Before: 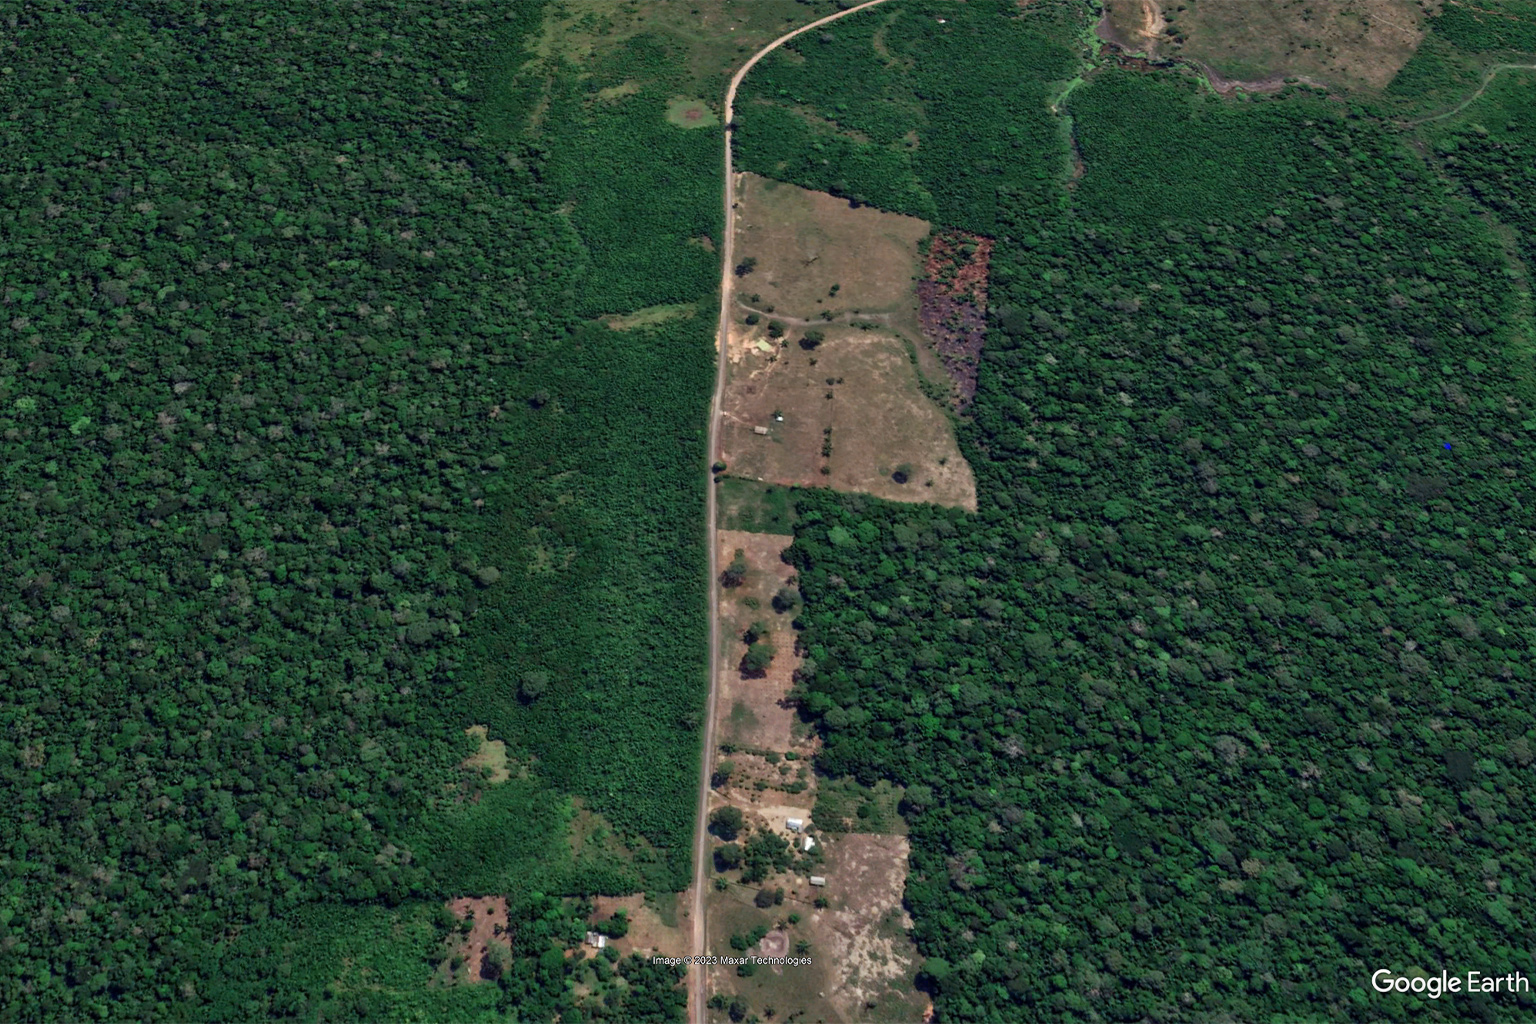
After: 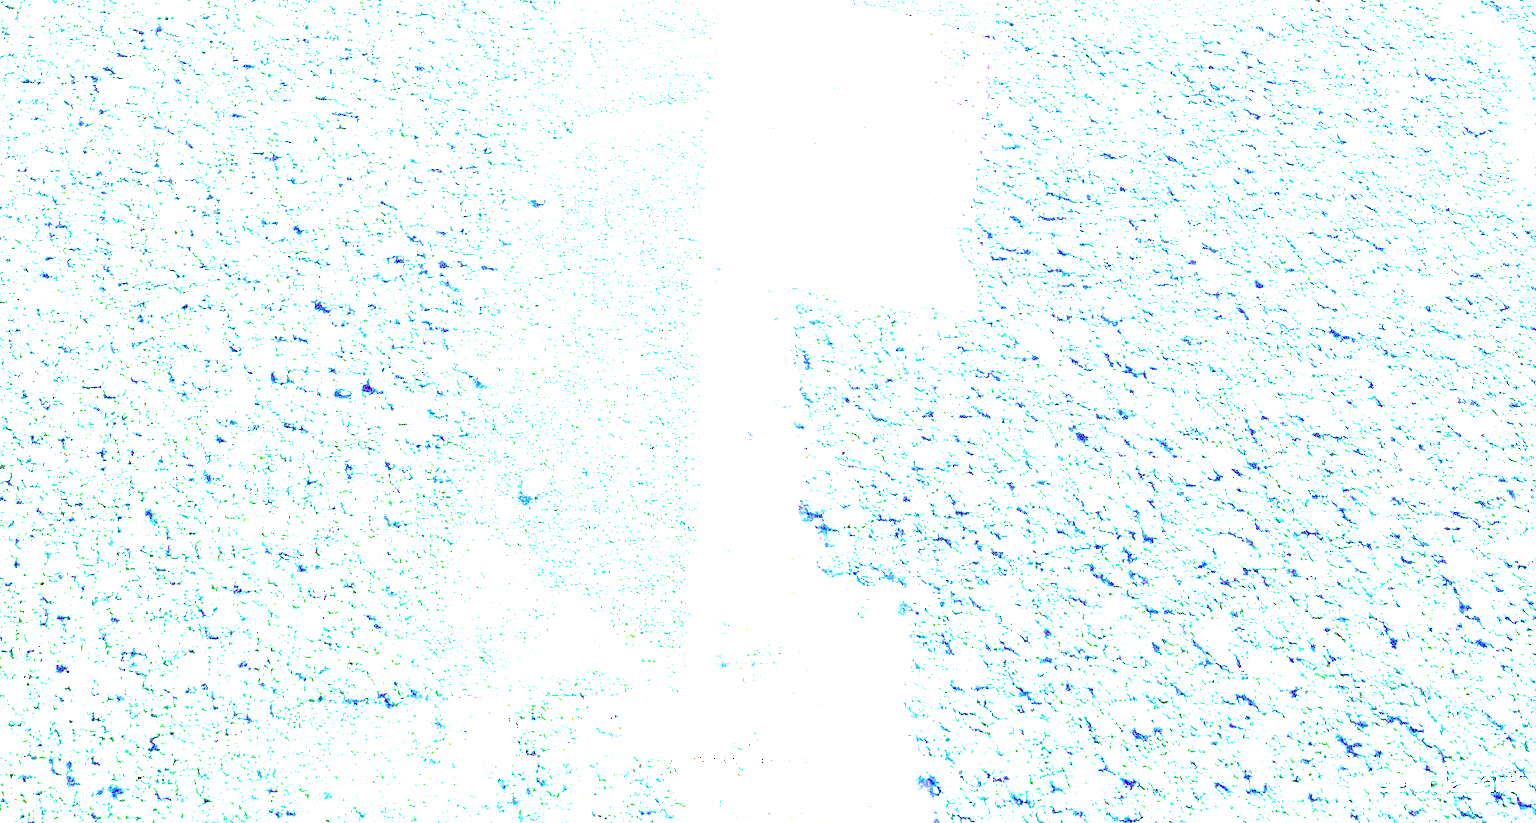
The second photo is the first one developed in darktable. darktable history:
crop and rotate: top 19.601%
exposure: exposure 7.901 EV, compensate highlight preservation false
